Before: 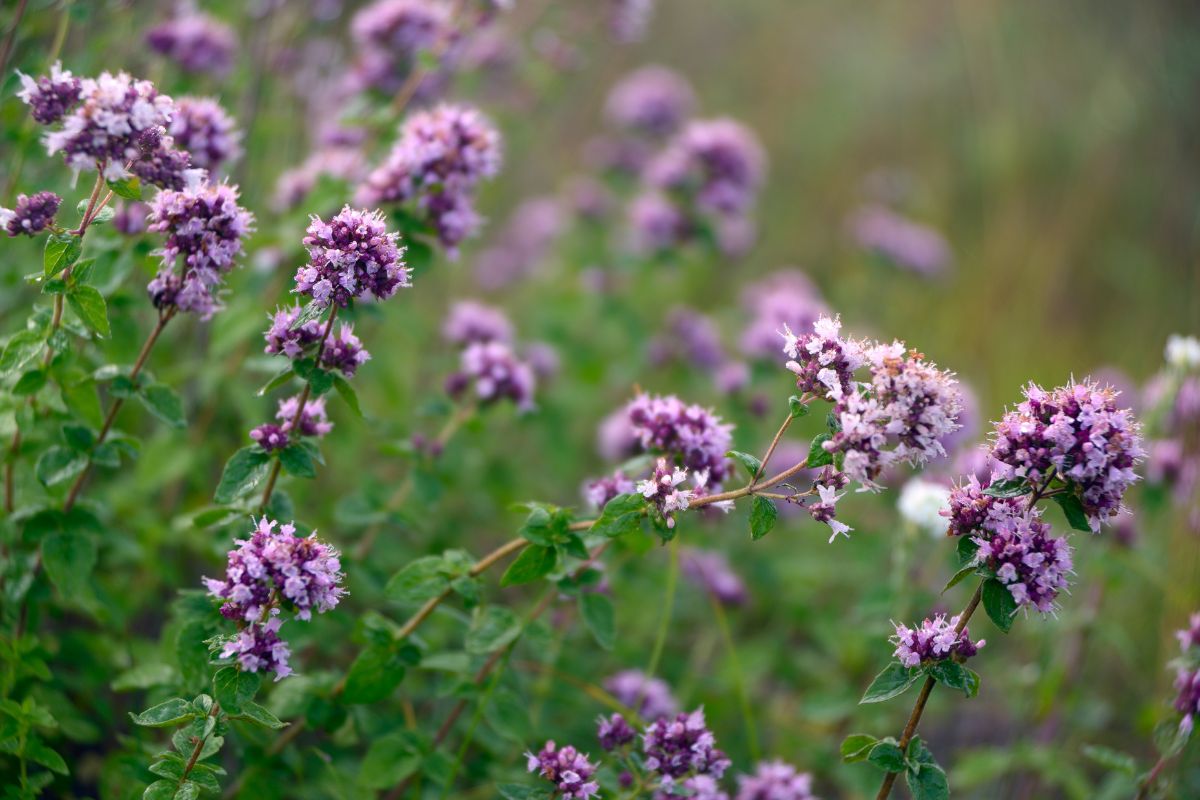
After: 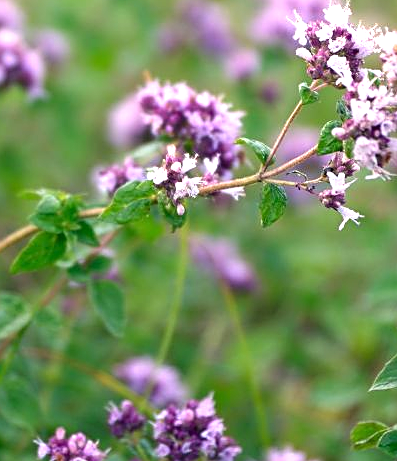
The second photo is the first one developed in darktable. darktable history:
crop: left 40.878%, top 39.176%, right 25.993%, bottom 3.081%
sharpen: on, module defaults
exposure: exposure 0.766 EV, compensate highlight preservation false
